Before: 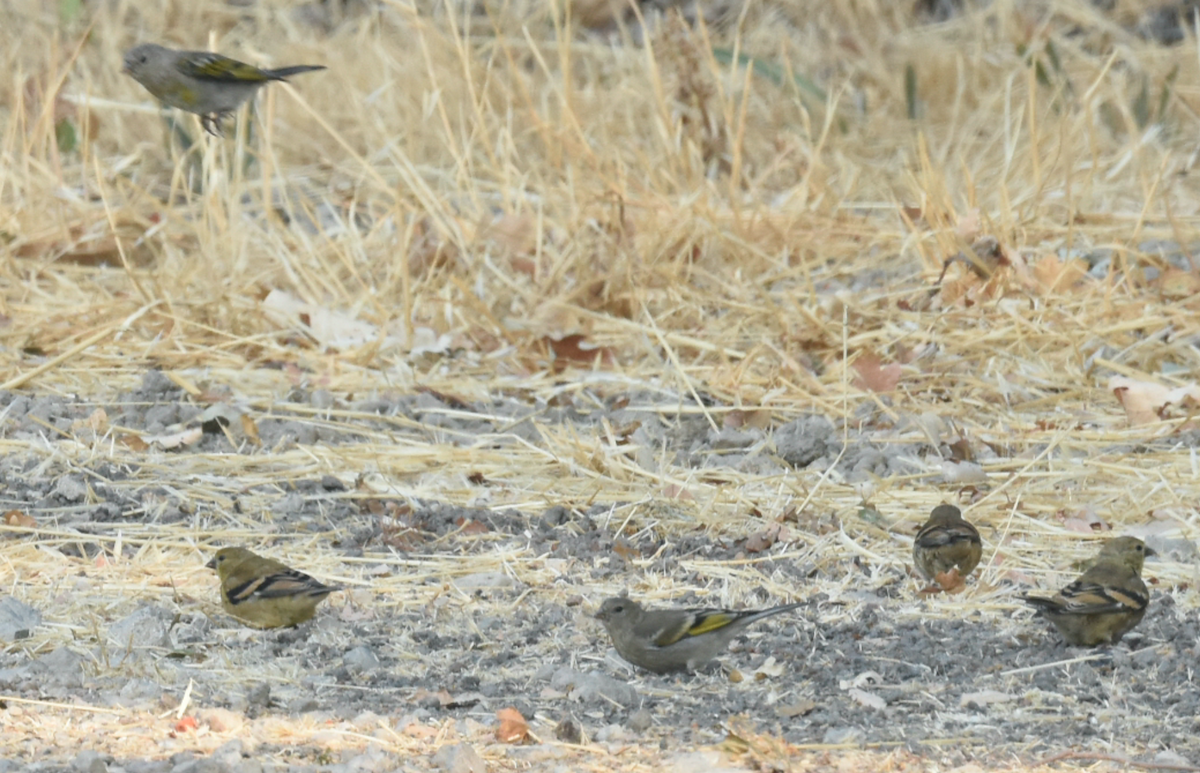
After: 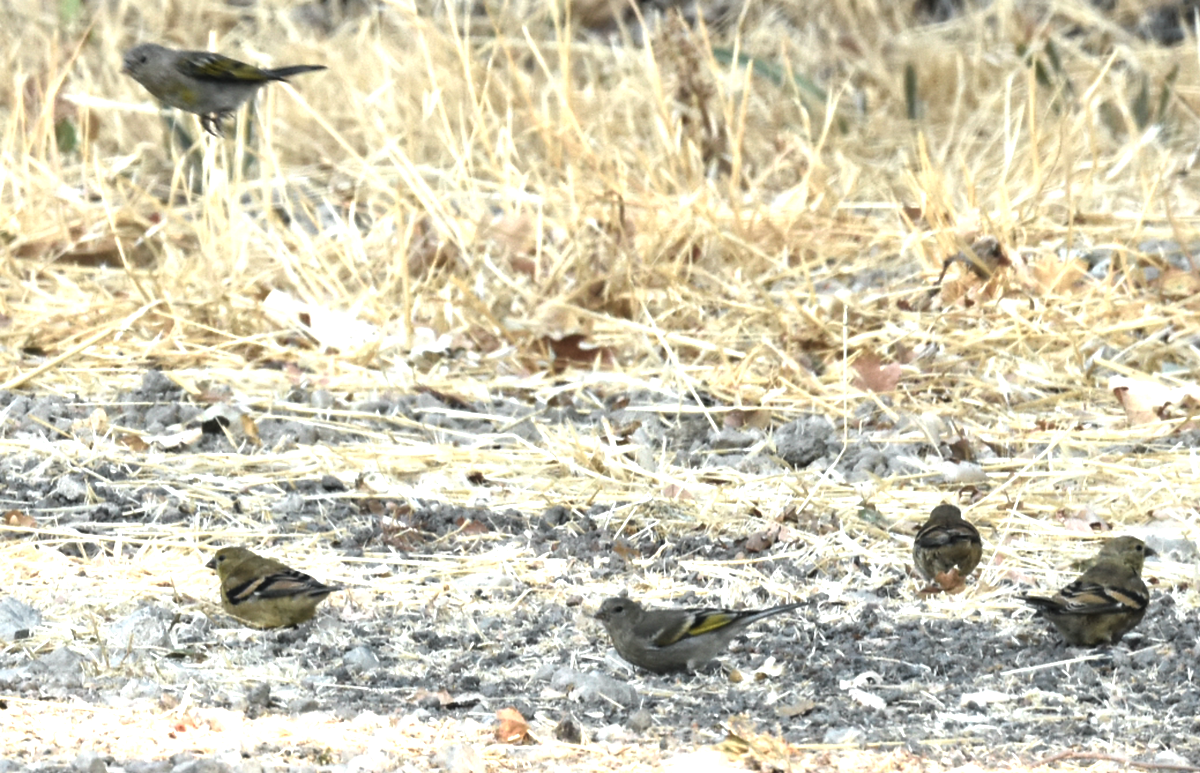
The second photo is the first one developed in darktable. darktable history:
local contrast: mode bilateral grid, contrast 20, coarseness 50, detail 120%, midtone range 0.2
levels: levels [0.044, 0.475, 0.791]
